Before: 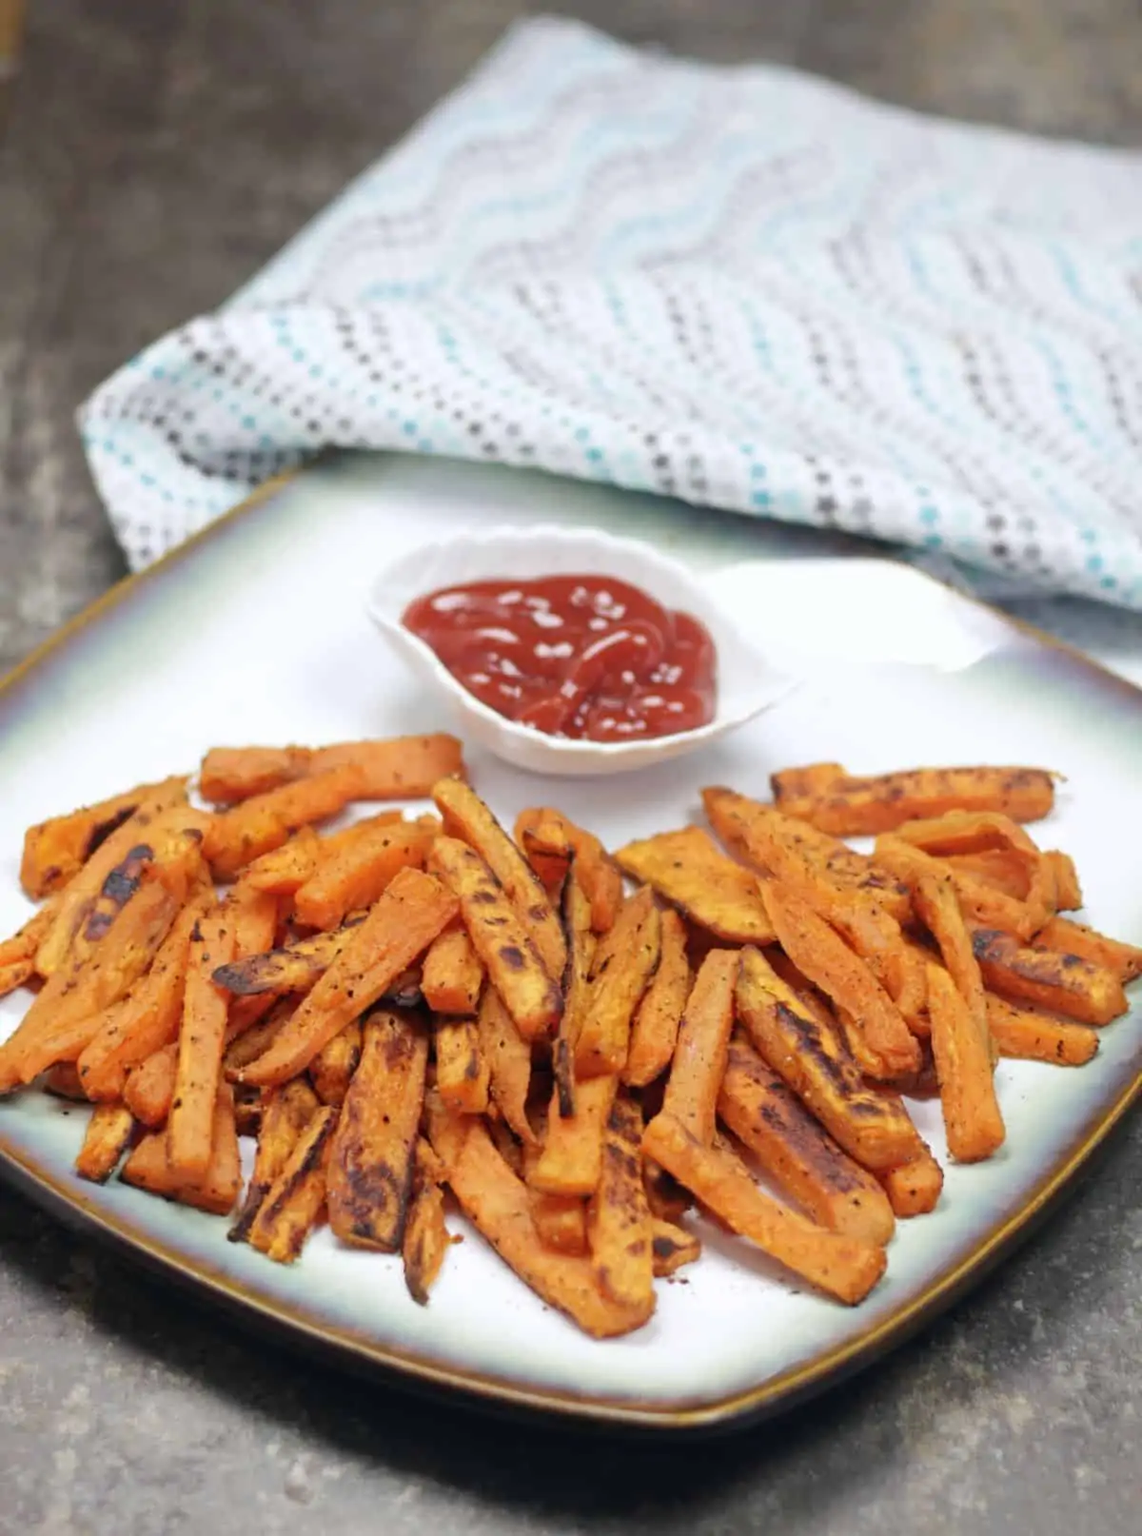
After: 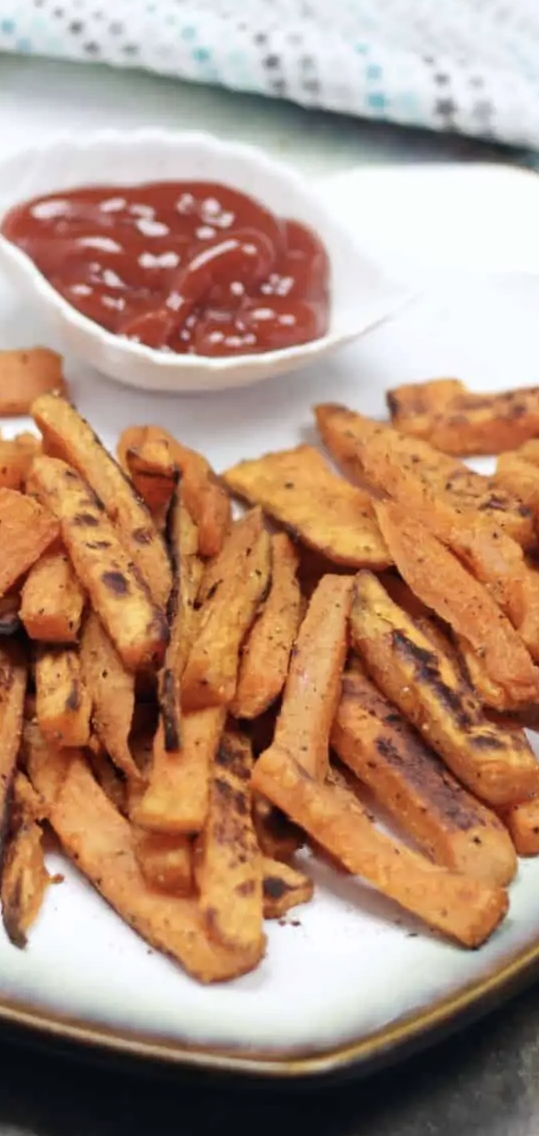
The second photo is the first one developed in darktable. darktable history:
contrast brightness saturation: contrast 0.115, saturation -0.156
crop: left 35.254%, top 26.254%, right 19.768%, bottom 3.359%
